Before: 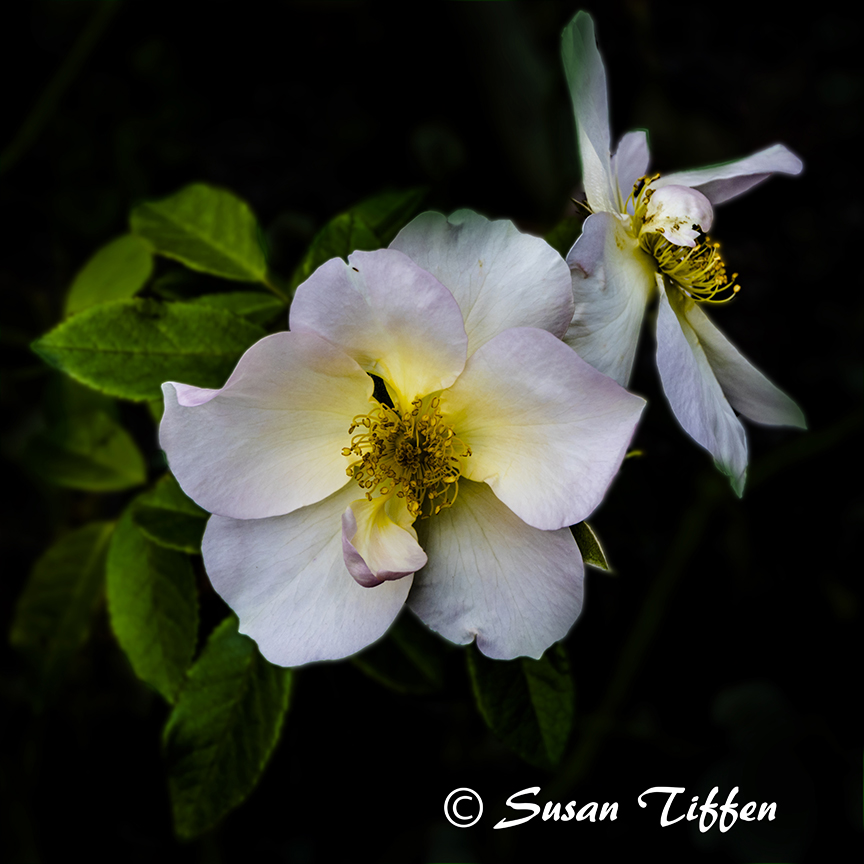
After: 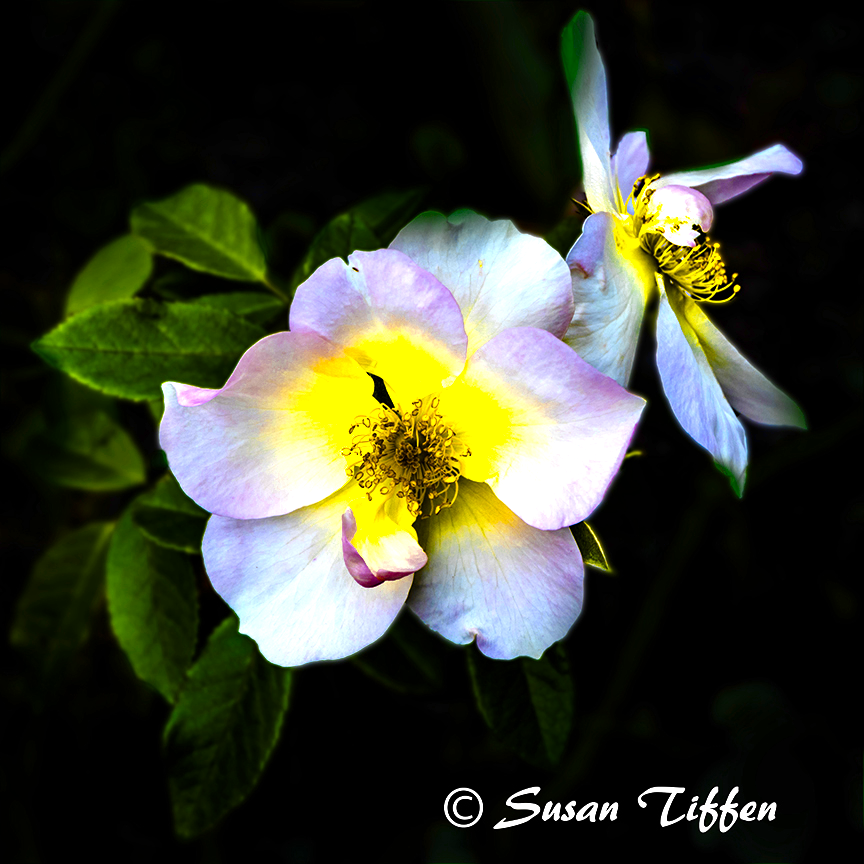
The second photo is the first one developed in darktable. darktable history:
color balance rgb: linear chroma grading › global chroma 20%, perceptual saturation grading › global saturation 65%, perceptual saturation grading › highlights 50%, perceptual saturation grading › shadows 30%, perceptual brilliance grading › global brilliance 12%, perceptual brilliance grading › highlights 15%, global vibrance 20%
color zones: curves: ch0 [(0.004, 0.305) (0.261, 0.623) (0.389, 0.399) (0.708, 0.571) (0.947, 0.34)]; ch1 [(0.025, 0.645) (0.229, 0.584) (0.326, 0.551) (0.484, 0.262) (0.757, 0.643)]
